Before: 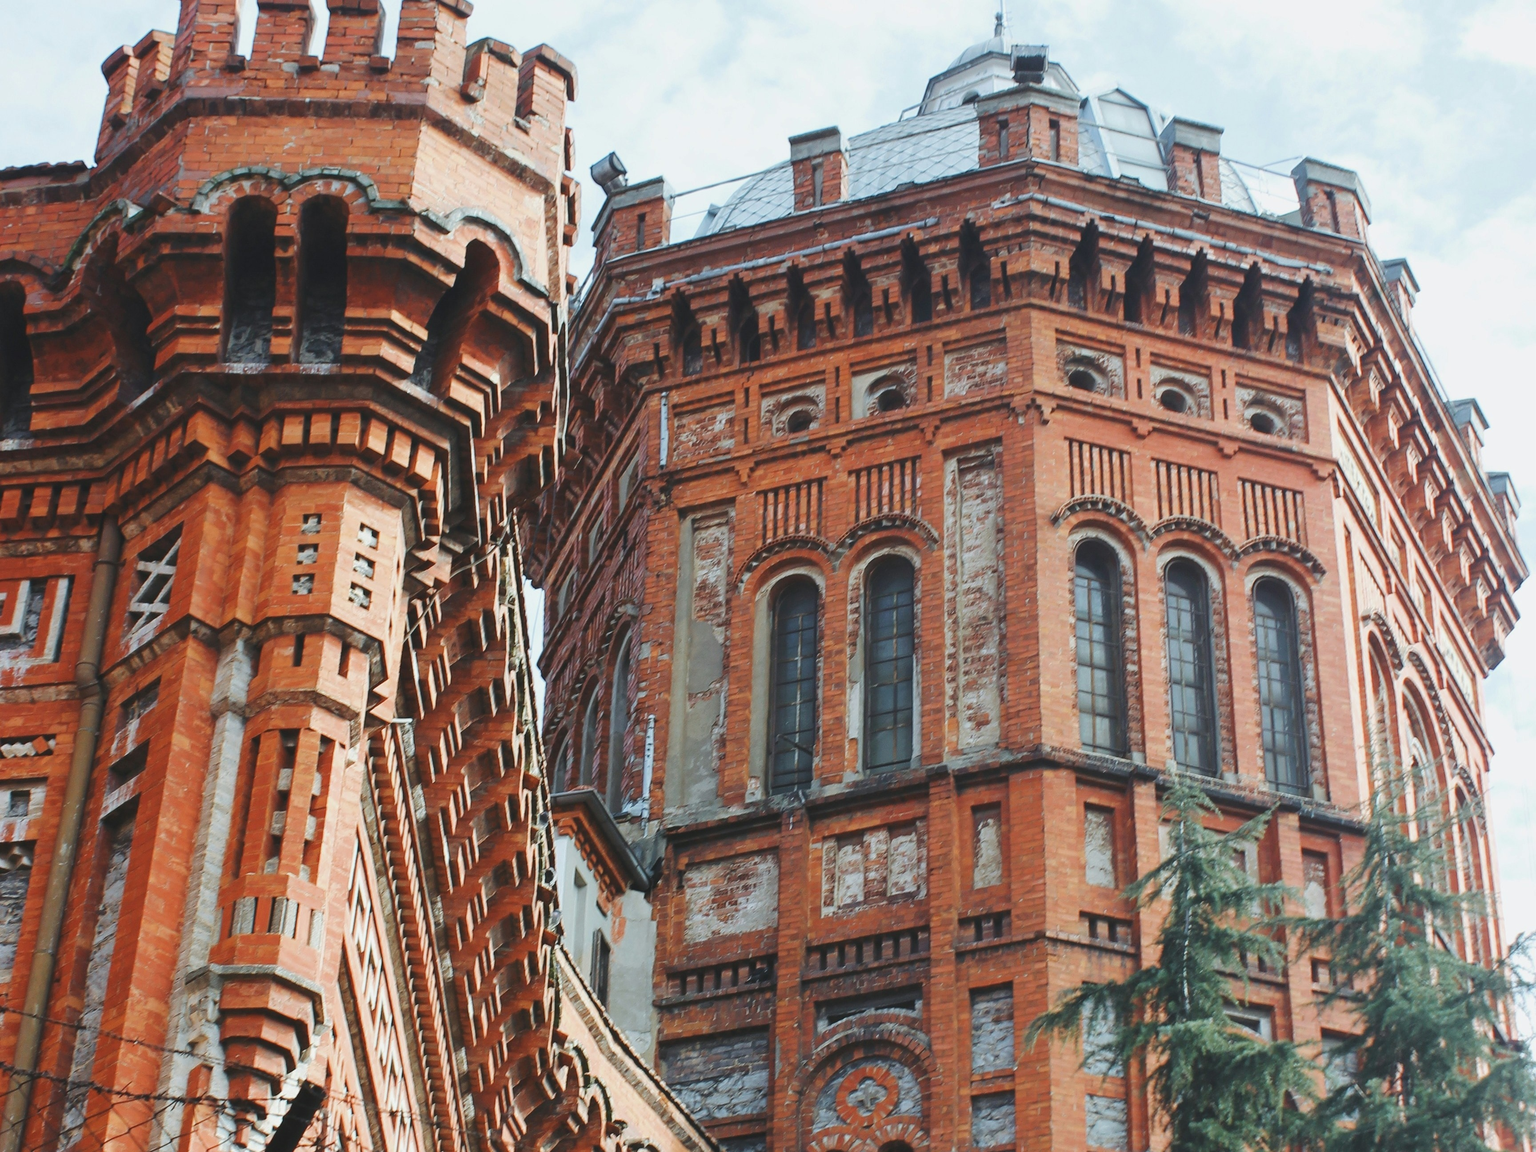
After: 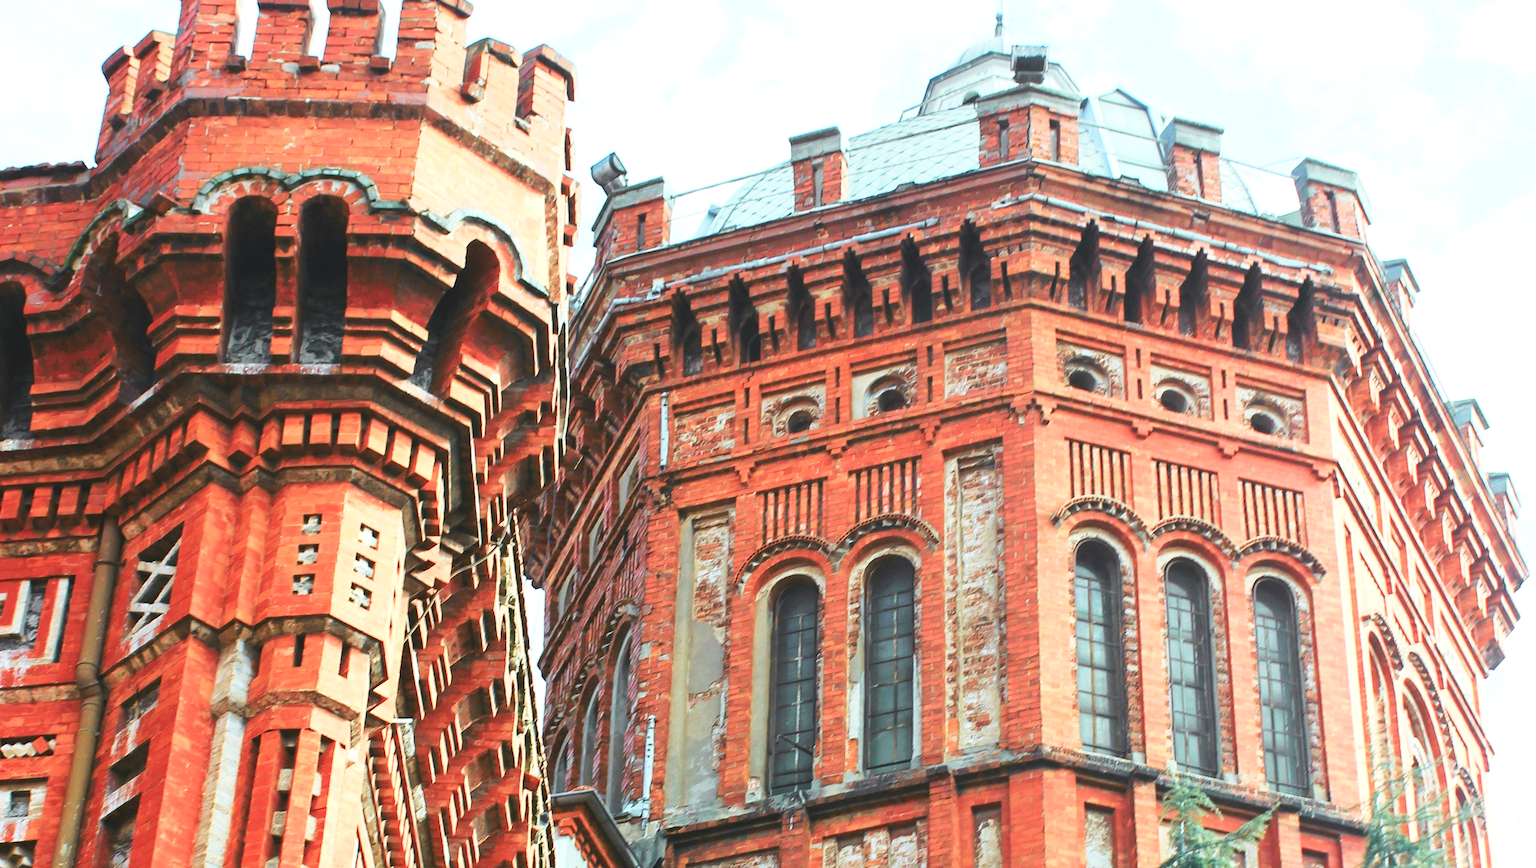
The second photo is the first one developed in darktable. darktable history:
exposure: exposure 0.569 EV, compensate exposure bias true, compensate highlight preservation false
crop: bottom 24.6%
color calibration: illuminant same as pipeline (D50), adaptation XYZ, x 0.346, y 0.357, temperature 5014.74 K
velvia: on, module defaults
tone curve: curves: ch0 [(0.003, 0.029) (0.037, 0.036) (0.149, 0.117) (0.297, 0.318) (0.422, 0.474) (0.531, 0.6) (0.743, 0.809) (0.889, 0.941) (1, 0.98)]; ch1 [(0, 0) (0.305, 0.325) (0.453, 0.437) (0.482, 0.479) (0.501, 0.5) (0.506, 0.503) (0.564, 0.578) (0.587, 0.625) (0.666, 0.727) (1, 1)]; ch2 [(0, 0) (0.323, 0.277) (0.408, 0.399) (0.45, 0.48) (0.499, 0.502) (0.512, 0.523) (0.57, 0.595) (0.653, 0.671) (0.768, 0.744) (1, 1)], color space Lab, independent channels, preserve colors none
